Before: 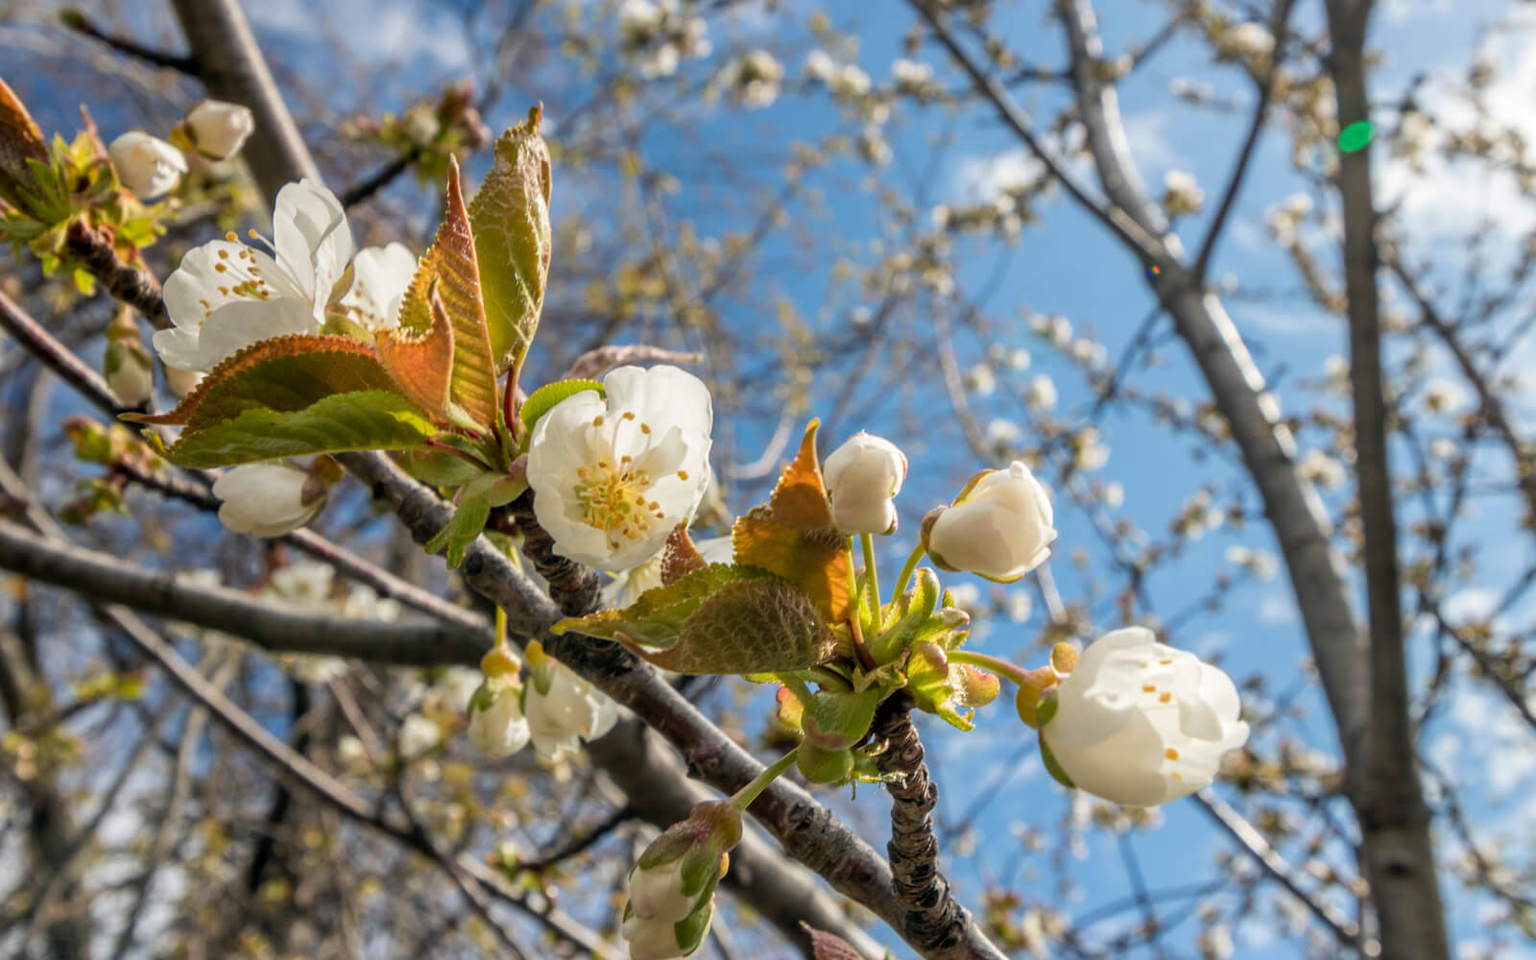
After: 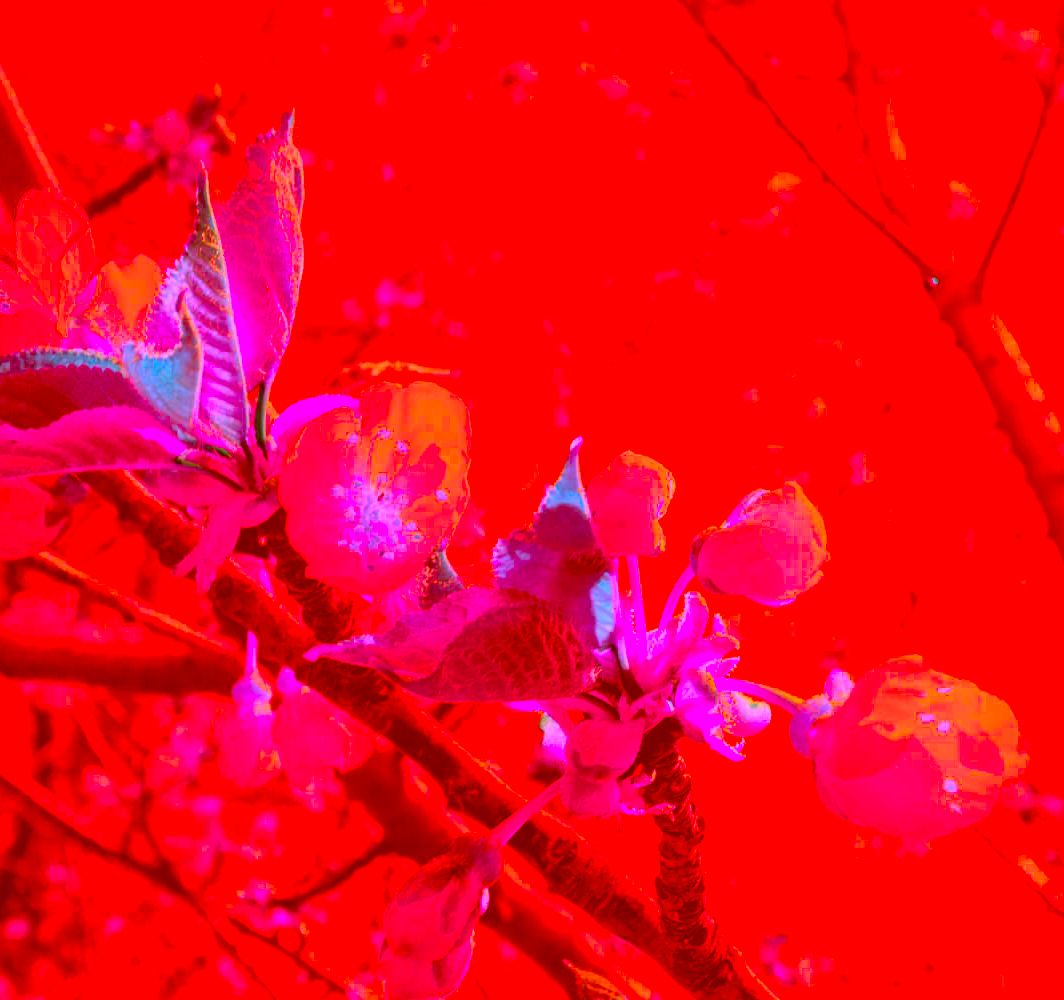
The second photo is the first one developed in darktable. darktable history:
color correction: highlights a* -39.68, highlights b* -40, shadows a* -40, shadows b* -40, saturation -3
crop: left 16.899%, right 16.556%
exposure: black level correction -0.001, exposure 0.08 EV, compensate highlight preservation false
